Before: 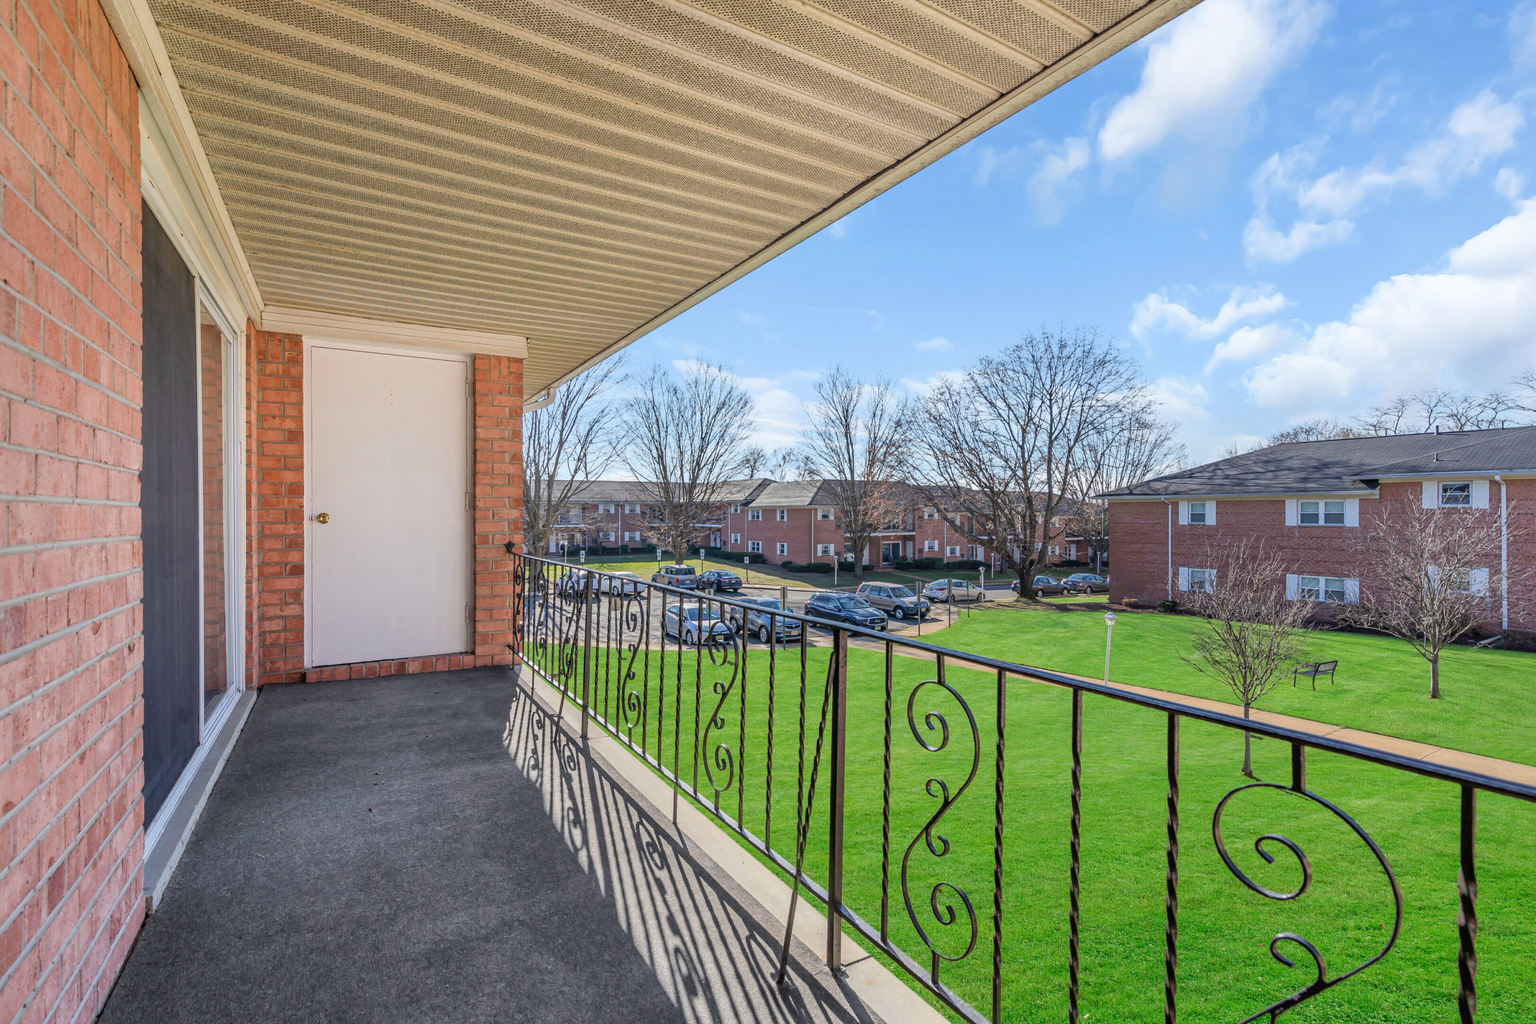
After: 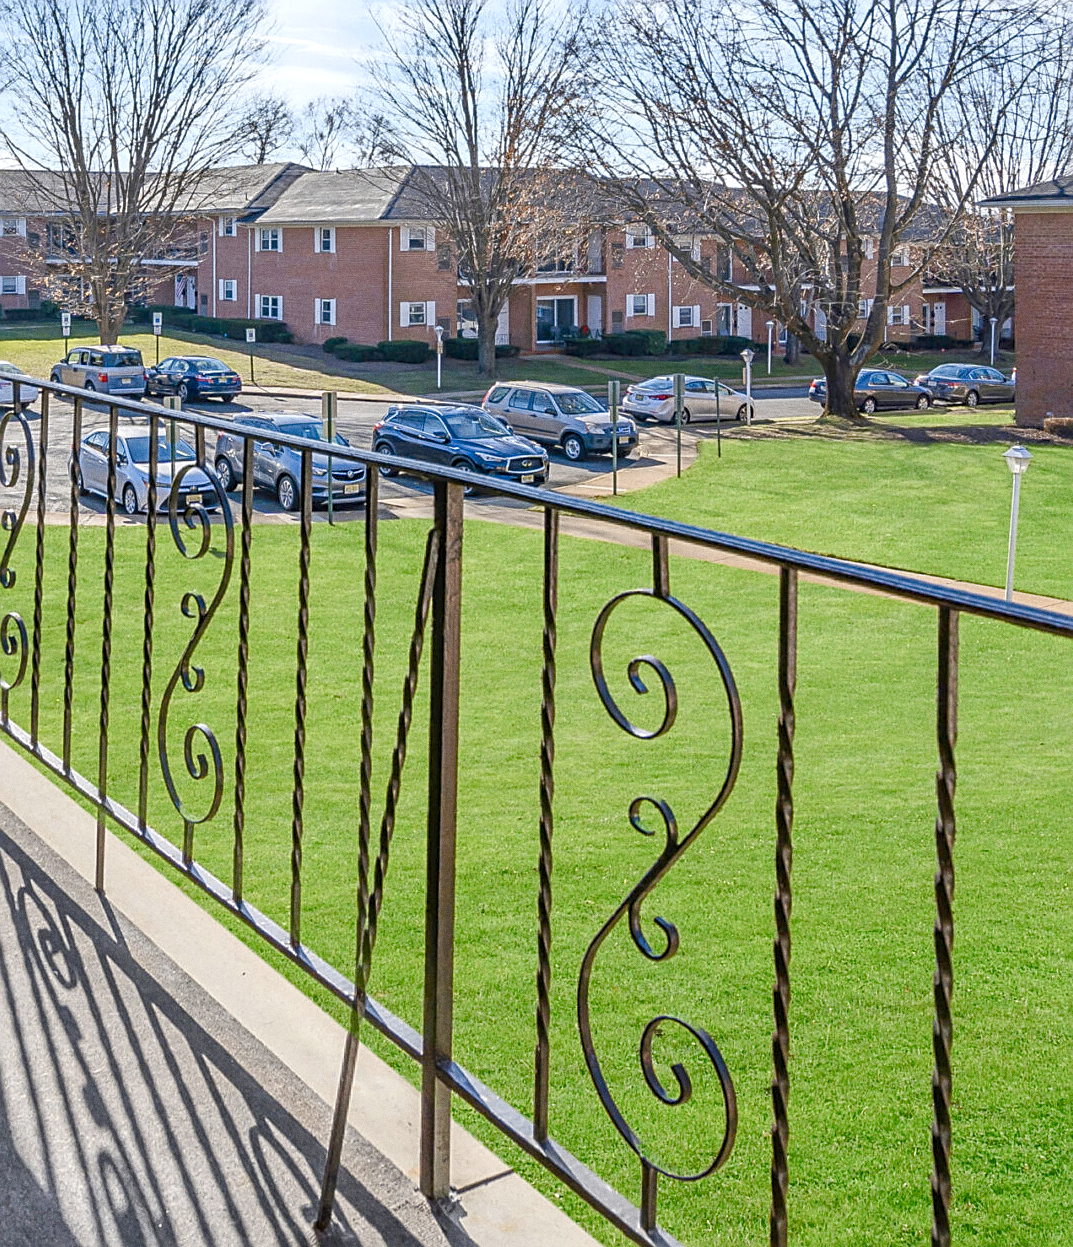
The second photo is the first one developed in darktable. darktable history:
grain: coarseness 0.09 ISO
color balance rgb: shadows lift › chroma 1%, shadows lift › hue 113°, highlights gain › chroma 0.2%, highlights gain › hue 333°, perceptual saturation grading › global saturation 20%, perceptual saturation grading › highlights -50%, perceptual saturation grading › shadows 25%, contrast -10%
color contrast: green-magenta contrast 0.8, blue-yellow contrast 1.1, unbound 0
exposure: black level correction 0, exposure 0.5 EV, compensate exposure bias true, compensate highlight preservation false
shadows and highlights: shadows 20.55, highlights -20.99, soften with gaussian
crop: left 40.878%, top 39.176%, right 25.993%, bottom 3.081%
sharpen: on, module defaults
